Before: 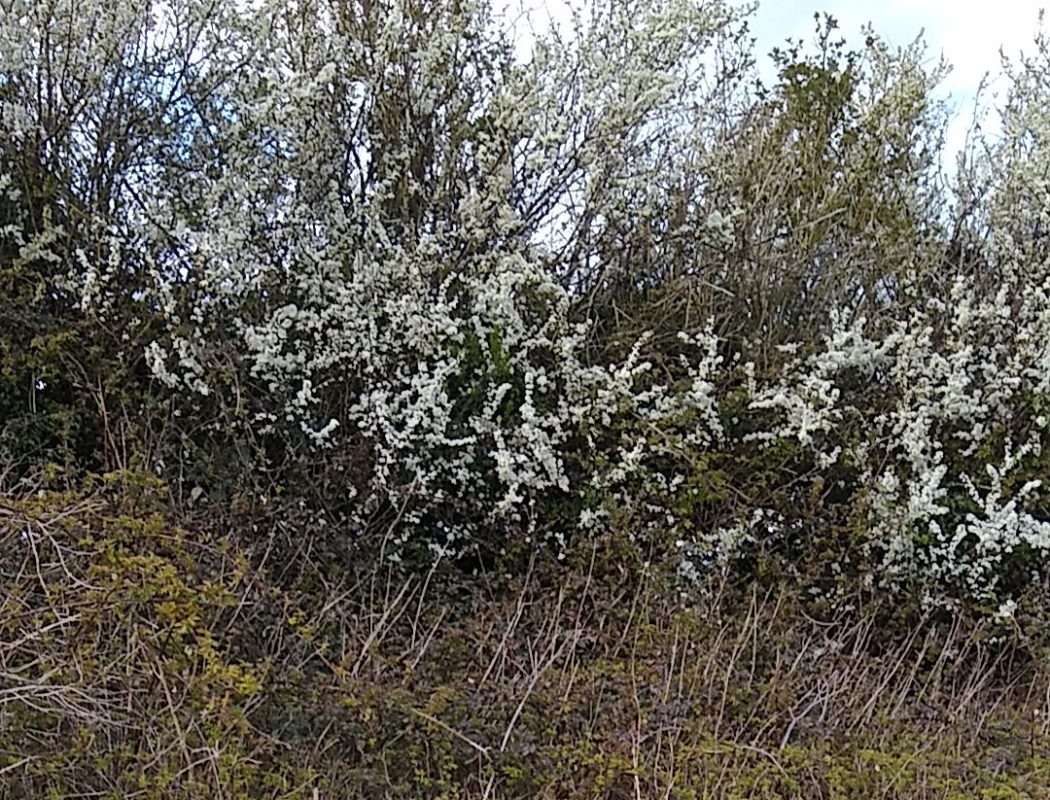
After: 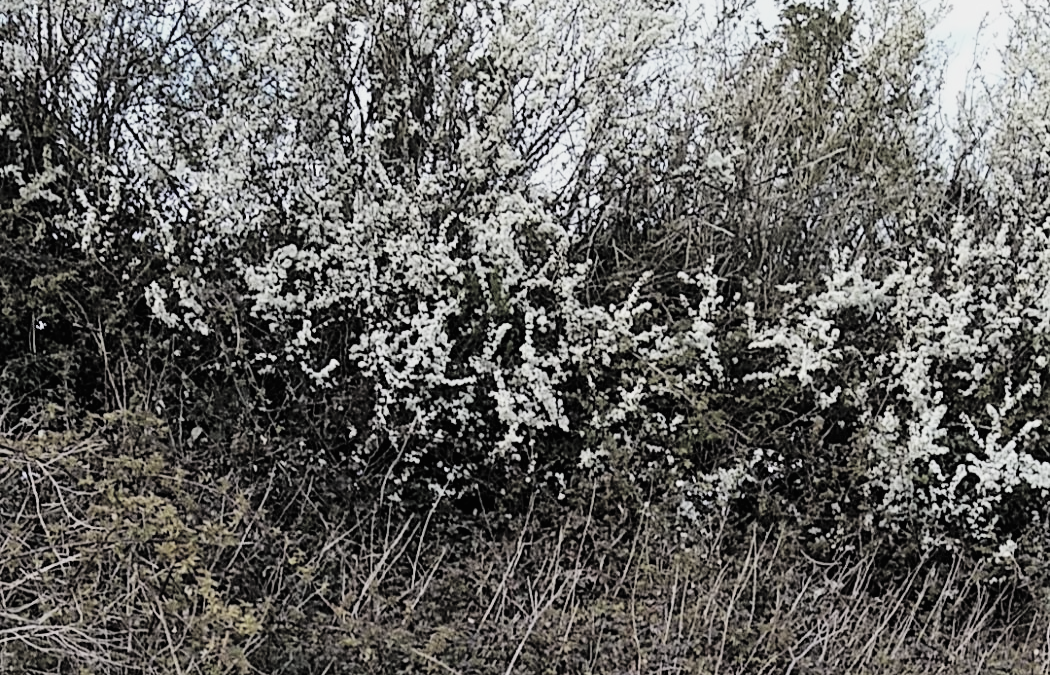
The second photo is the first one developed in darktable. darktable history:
contrast brightness saturation: brightness 0.19, saturation -0.514
crop: top 7.577%, bottom 8.002%
tone equalizer: -7 EV 0.138 EV, smoothing diameter 2.22%, edges refinement/feathering 20.73, mask exposure compensation -1.57 EV, filter diffusion 5
filmic rgb: black relative exposure -8.02 EV, white relative exposure 4.01 EV, hardness 4.13, contrast 1.361
